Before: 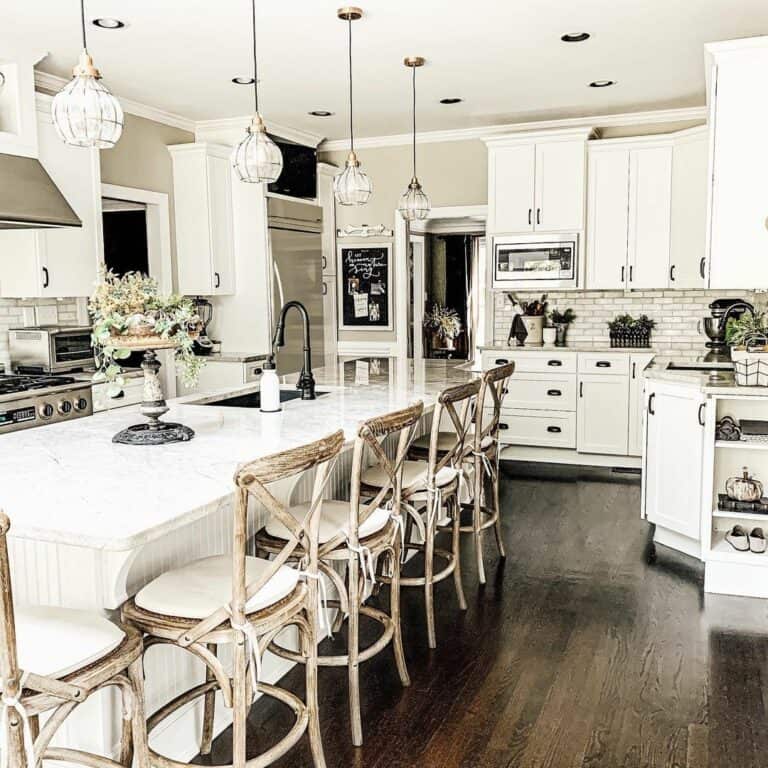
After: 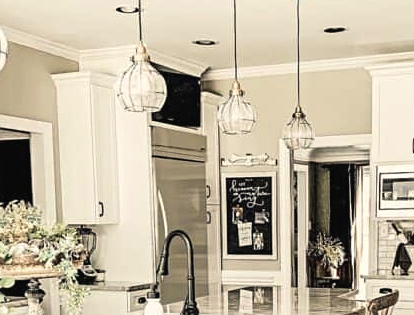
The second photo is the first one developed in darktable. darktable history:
sharpen: amount 0.201
color balance rgb: highlights gain › chroma 3.007%, highlights gain › hue 76.36°, global offset › luminance 0.249%, perceptual saturation grading › global saturation -31.596%, global vibrance 14.821%
crop: left 15.137%, top 9.274%, right 30.854%, bottom 48.97%
velvia: on, module defaults
